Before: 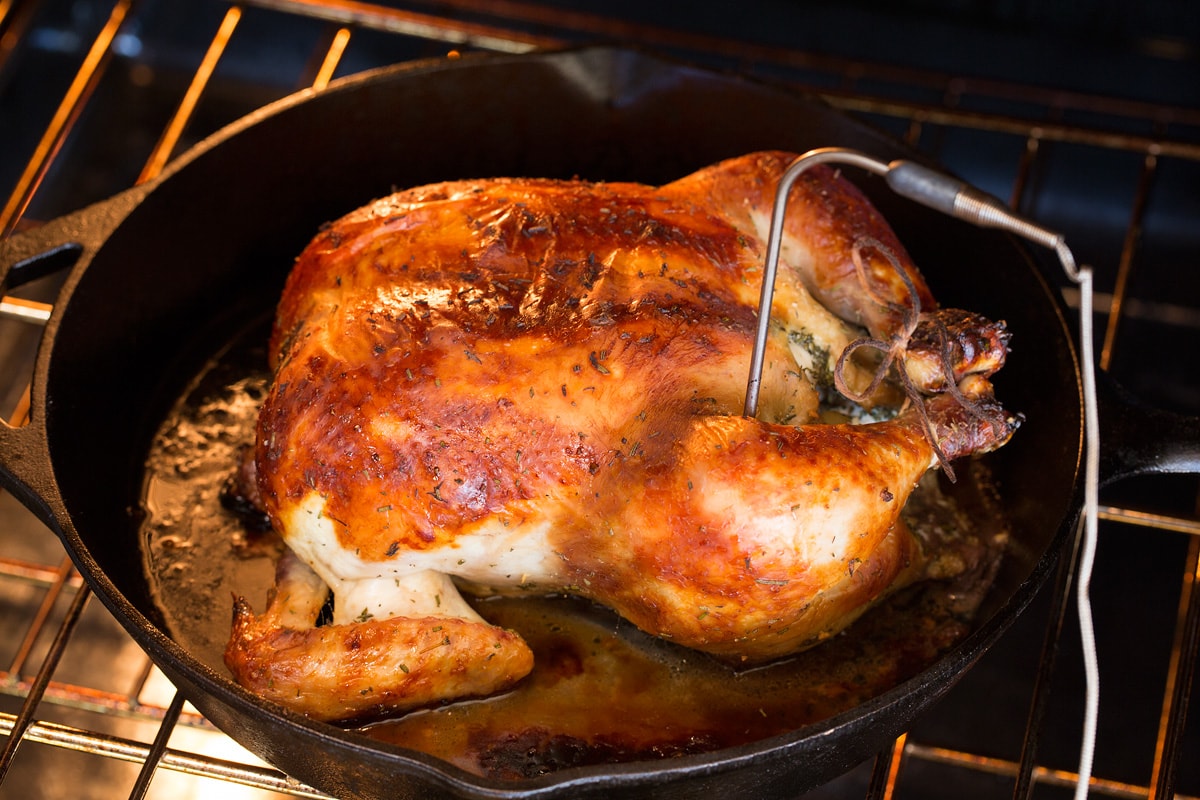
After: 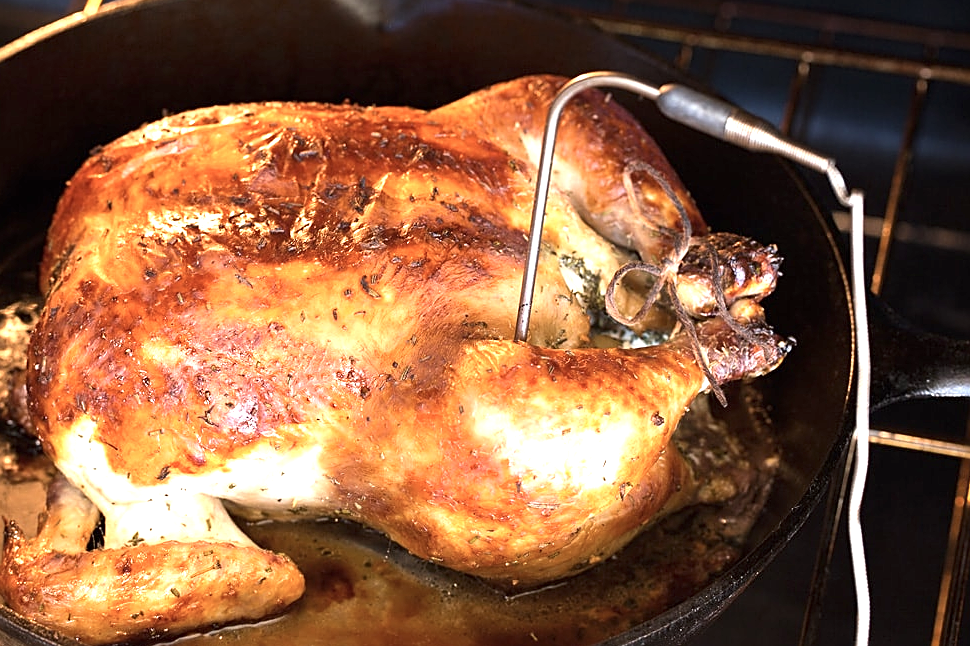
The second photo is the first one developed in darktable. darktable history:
exposure: black level correction 0, exposure 1.1 EV, compensate exposure bias true, compensate highlight preservation false
crop: left 19.159%, top 9.58%, bottom 9.58%
contrast brightness saturation: contrast 0.06, brightness -0.01, saturation -0.23
sharpen: on, module defaults
